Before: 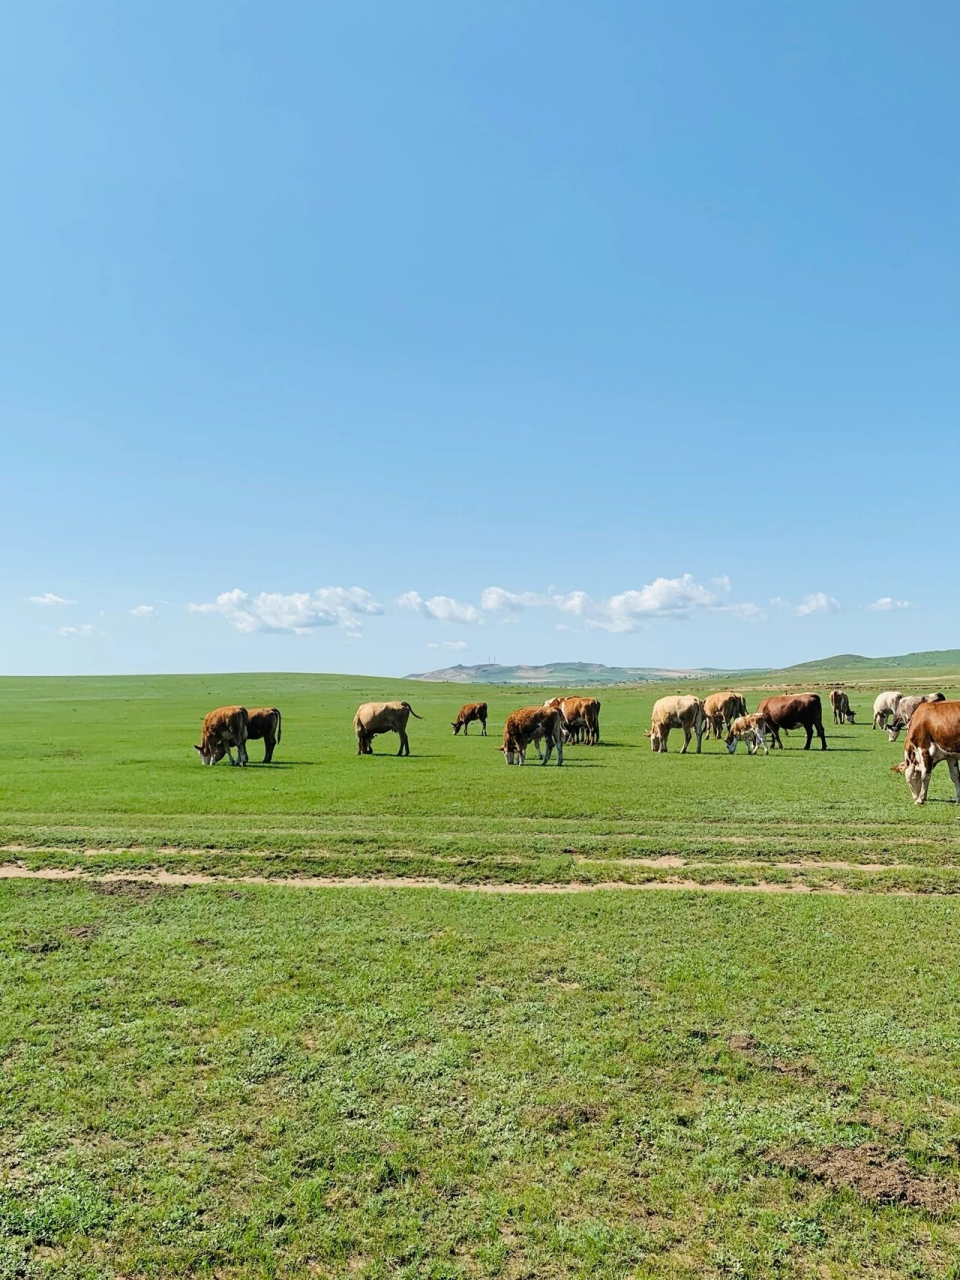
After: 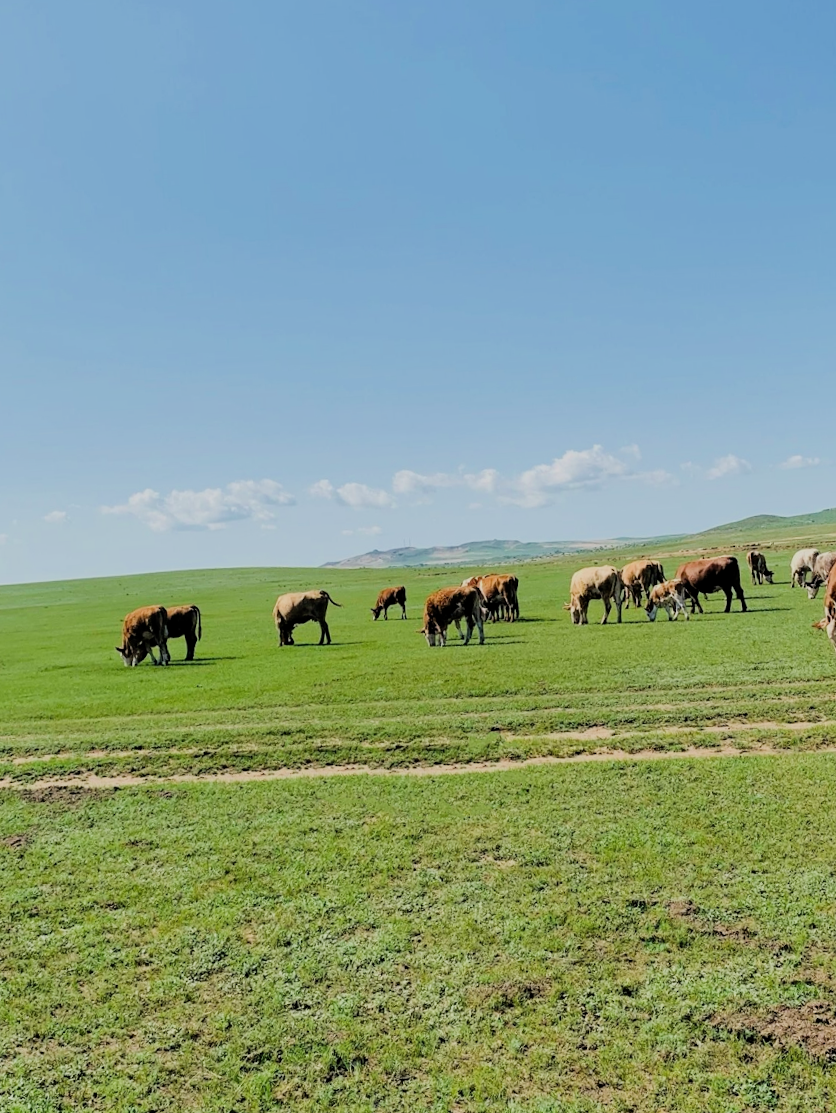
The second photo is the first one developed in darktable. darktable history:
shadows and highlights: shadows 36.71, highlights -26.66, soften with gaussian
filmic rgb: middle gray luminance 29.02%, black relative exposure -10.23 EV, white relative exposure 5.47 EV, target black luminance 0%, hardness 3.92, latitude 2.73%, contrast 1.124, highlights saturation mix 5.35%, shadows ↔ highlights balance 14.82%
exposure: compensate highlight preservation false
crop and rotate: angle 3.69°, left 5.534%, top 5.69%
